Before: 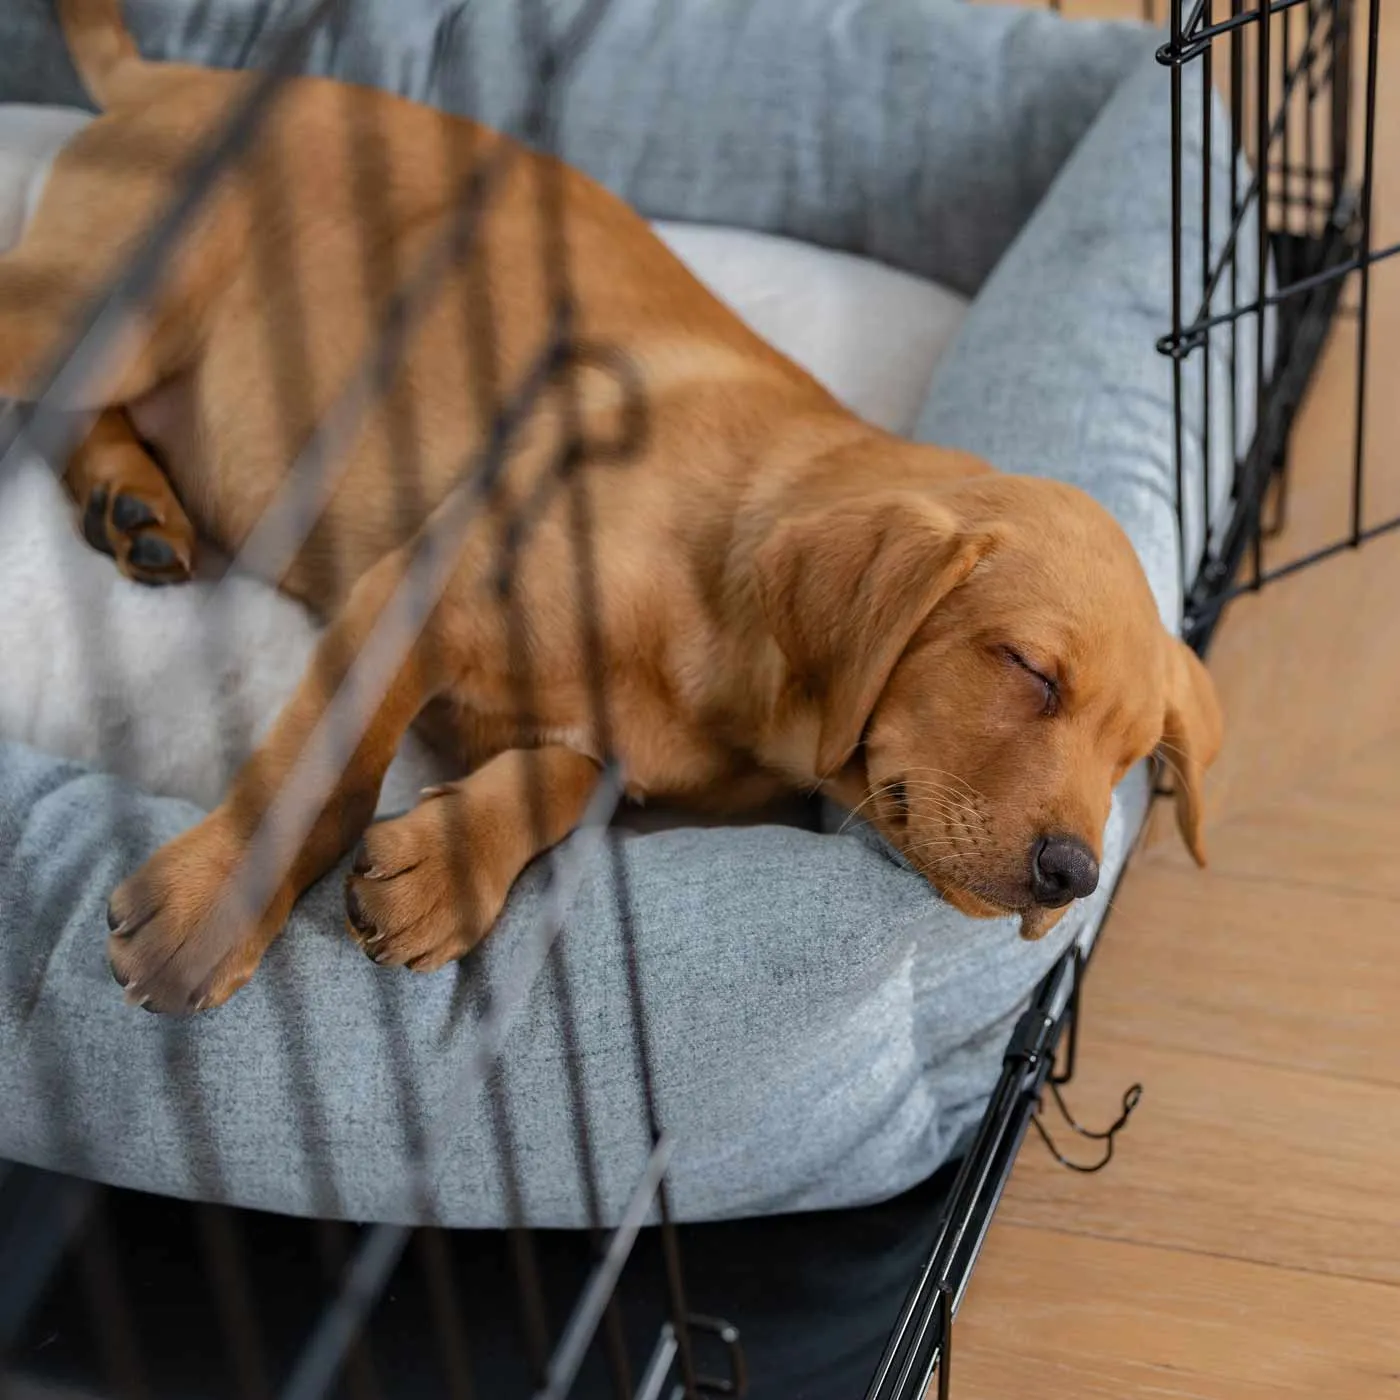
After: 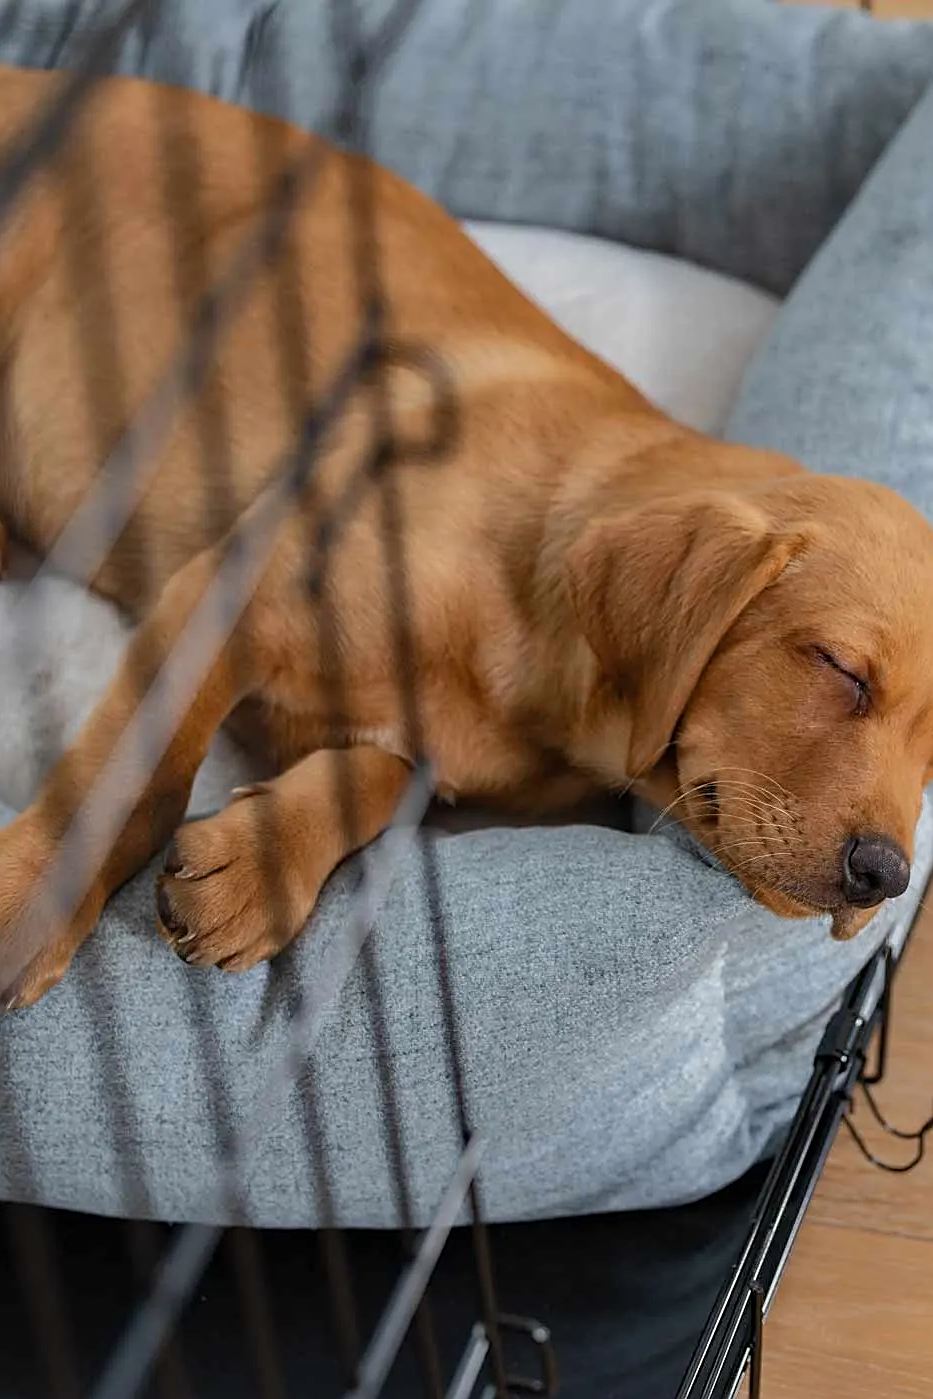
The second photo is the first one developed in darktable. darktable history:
shadows and highlights: shadows 25, highlights -25
sharpen: on, module defaults
crop and rotate: left 13.537%, right 19.796%
rotate and perspective: automatic cropping original format, crop left 0, crop top 0
